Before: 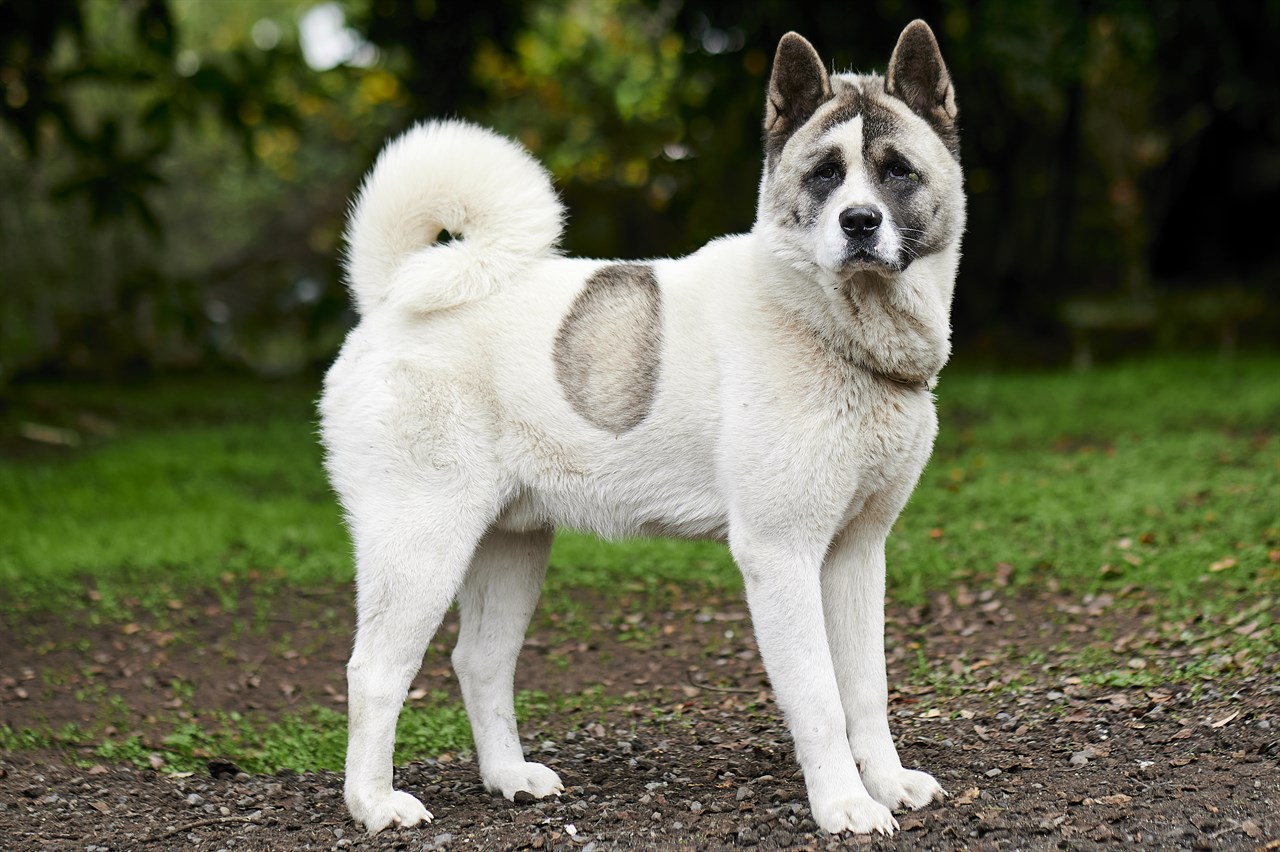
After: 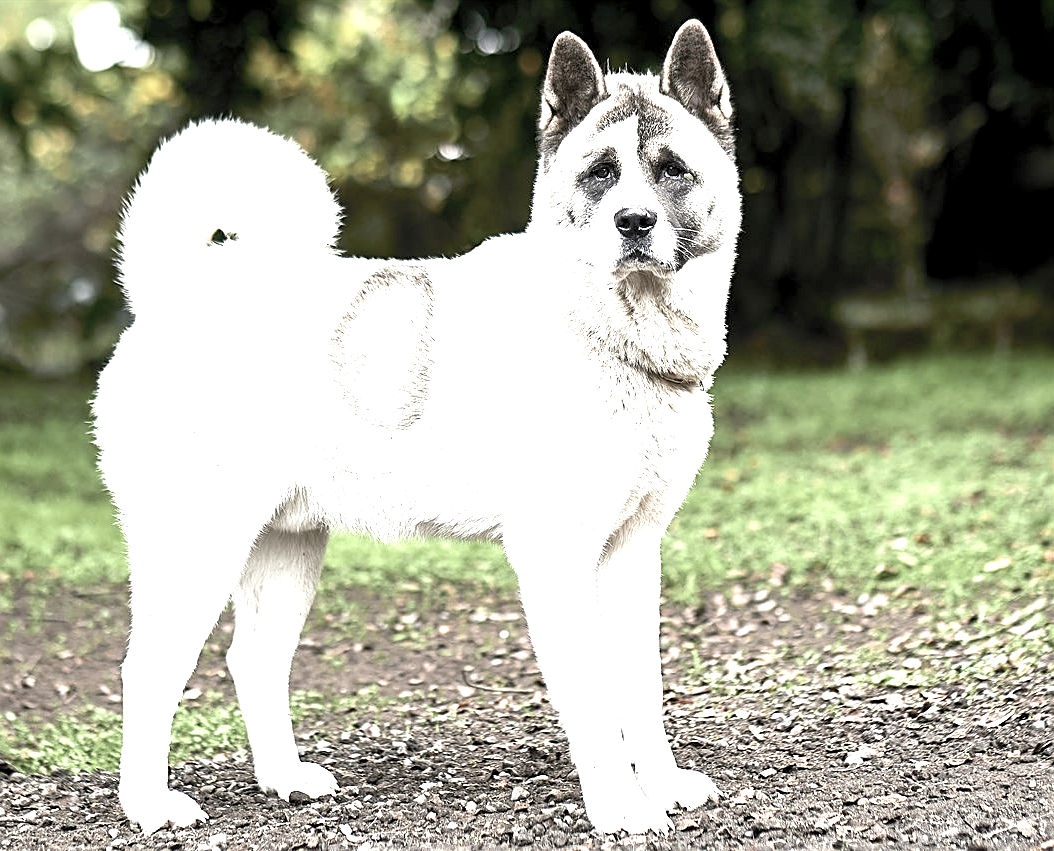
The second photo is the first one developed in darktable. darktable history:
crop: left 17.64%, bottom 0.037%
exposure: black level correction 0.001, exposure 1.996 EV, compensate exposure bias true, compensate highlight preservation false
sharpen: on, module defaults
color correction: highlights b* 0.045, saturation 0.483
